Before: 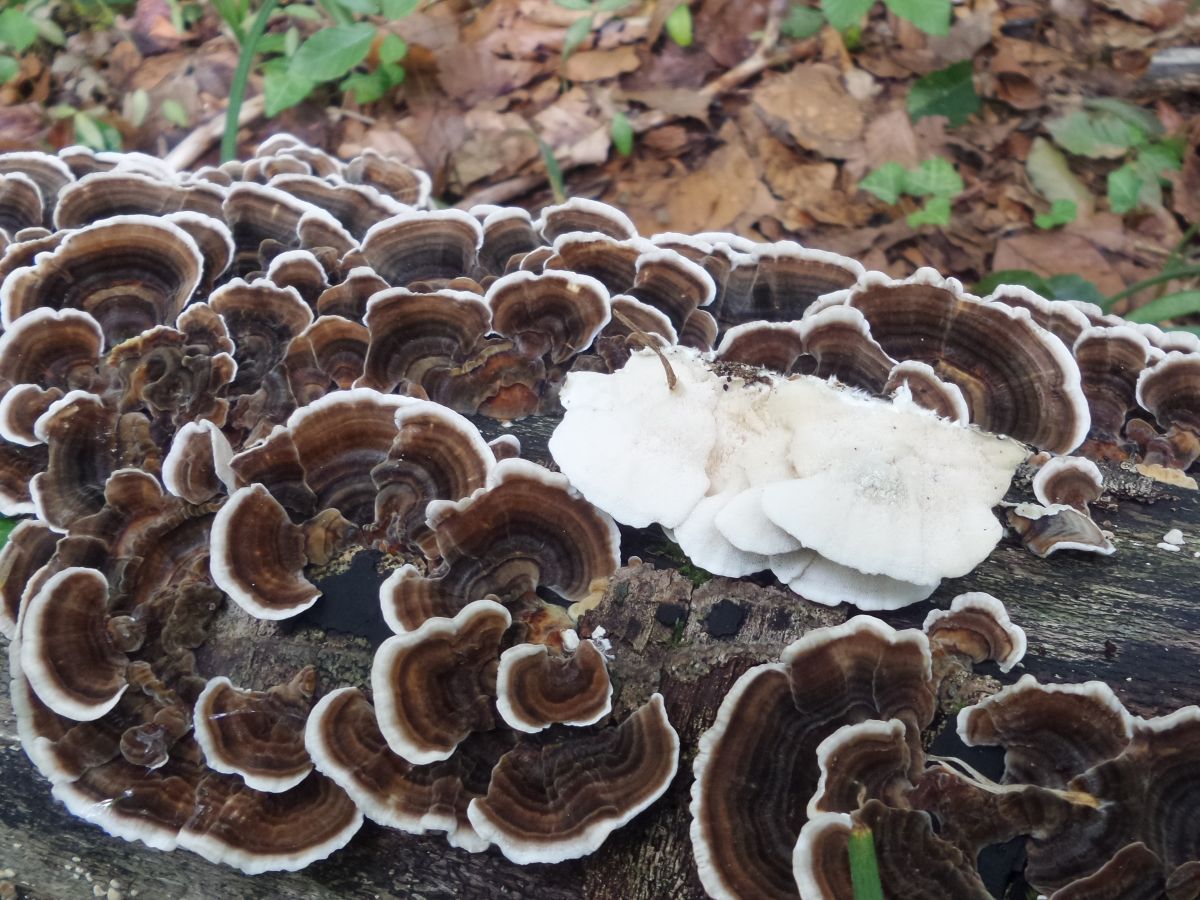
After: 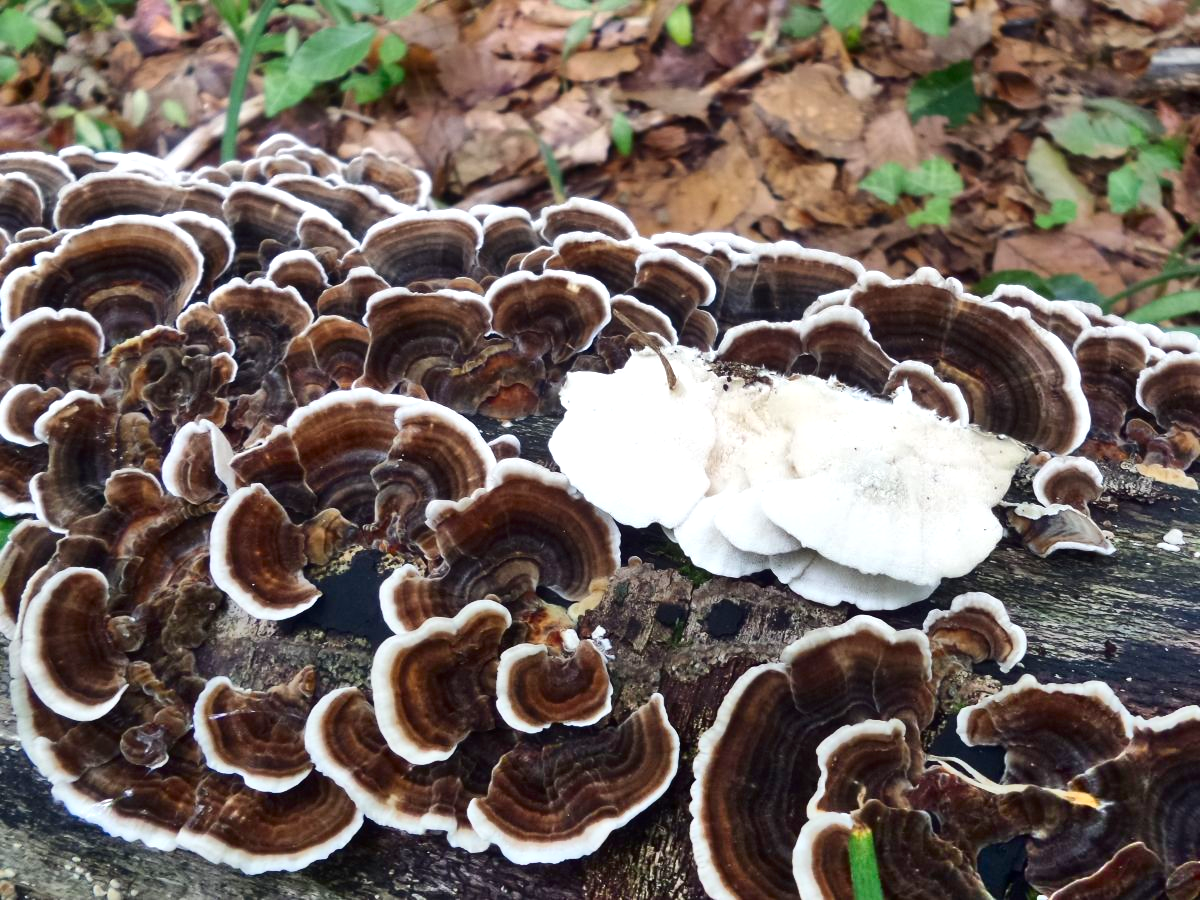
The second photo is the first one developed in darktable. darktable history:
white balance: emerald 1
shadows and highlights: radius 110.86, shadows 51.09, white point adjustment 9.16, highlights -4.17, highlights color adjustment 32.2%, soften with gaussian
contrast brightness saturation: contrast 0.12, brightness -0.12, saturation 0.2
